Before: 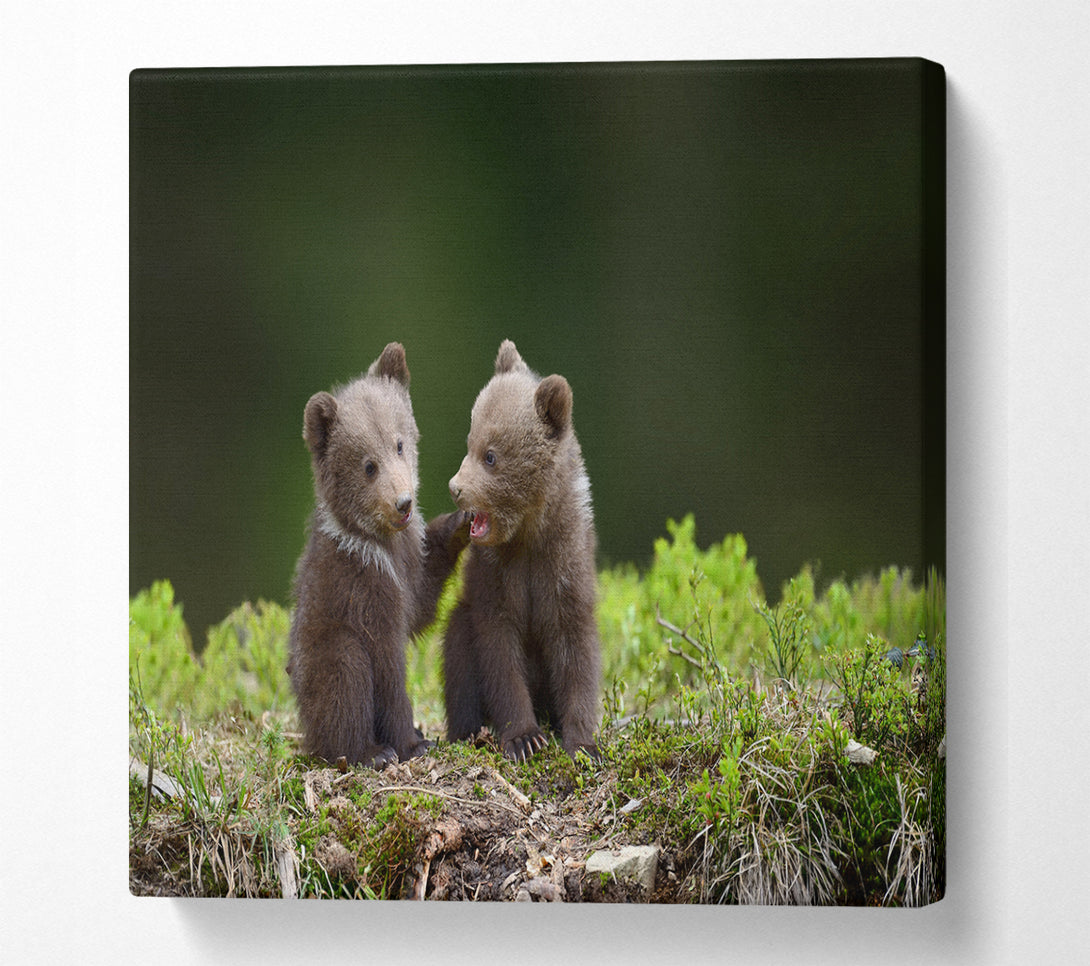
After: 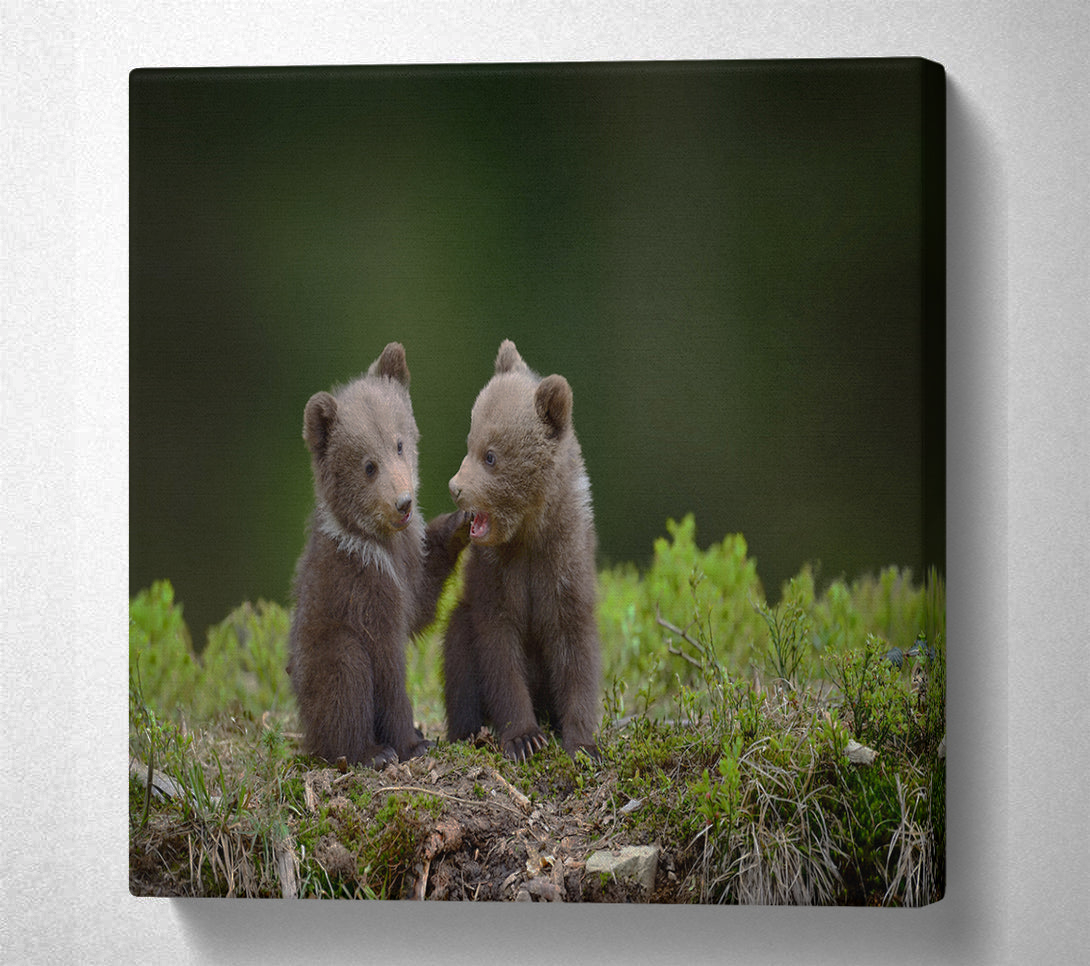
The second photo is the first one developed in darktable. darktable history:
color balance rgb: perceptual saturation grading › global saturation 0.959%, global vibrance 20%
shadows and highlights: low approximation 0.01, soften with gaussian
base curve: curves: ch0 [(0, 0) (0.841, 0.609) (1, 1)], preserve colors none
